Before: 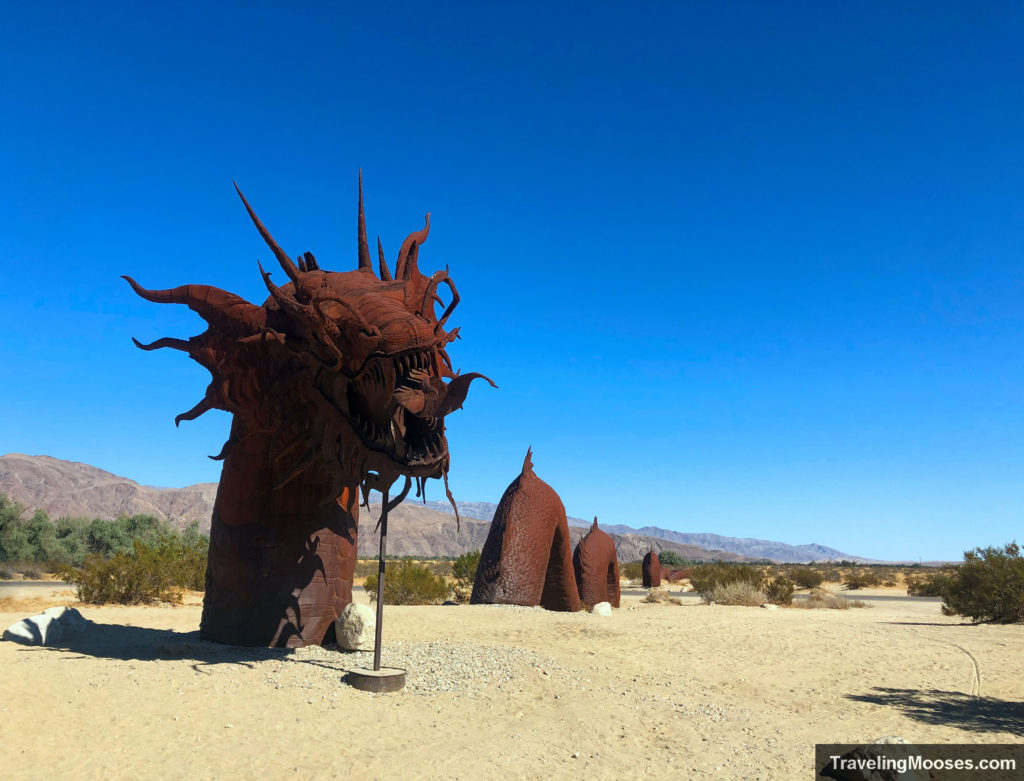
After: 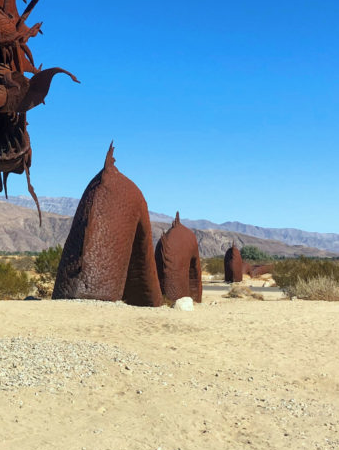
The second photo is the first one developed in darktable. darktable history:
crop: left 40.878%, top 39.176%, right 25.993%, bottom 3.081%
contrast brightness saturation: saturation -0.05
